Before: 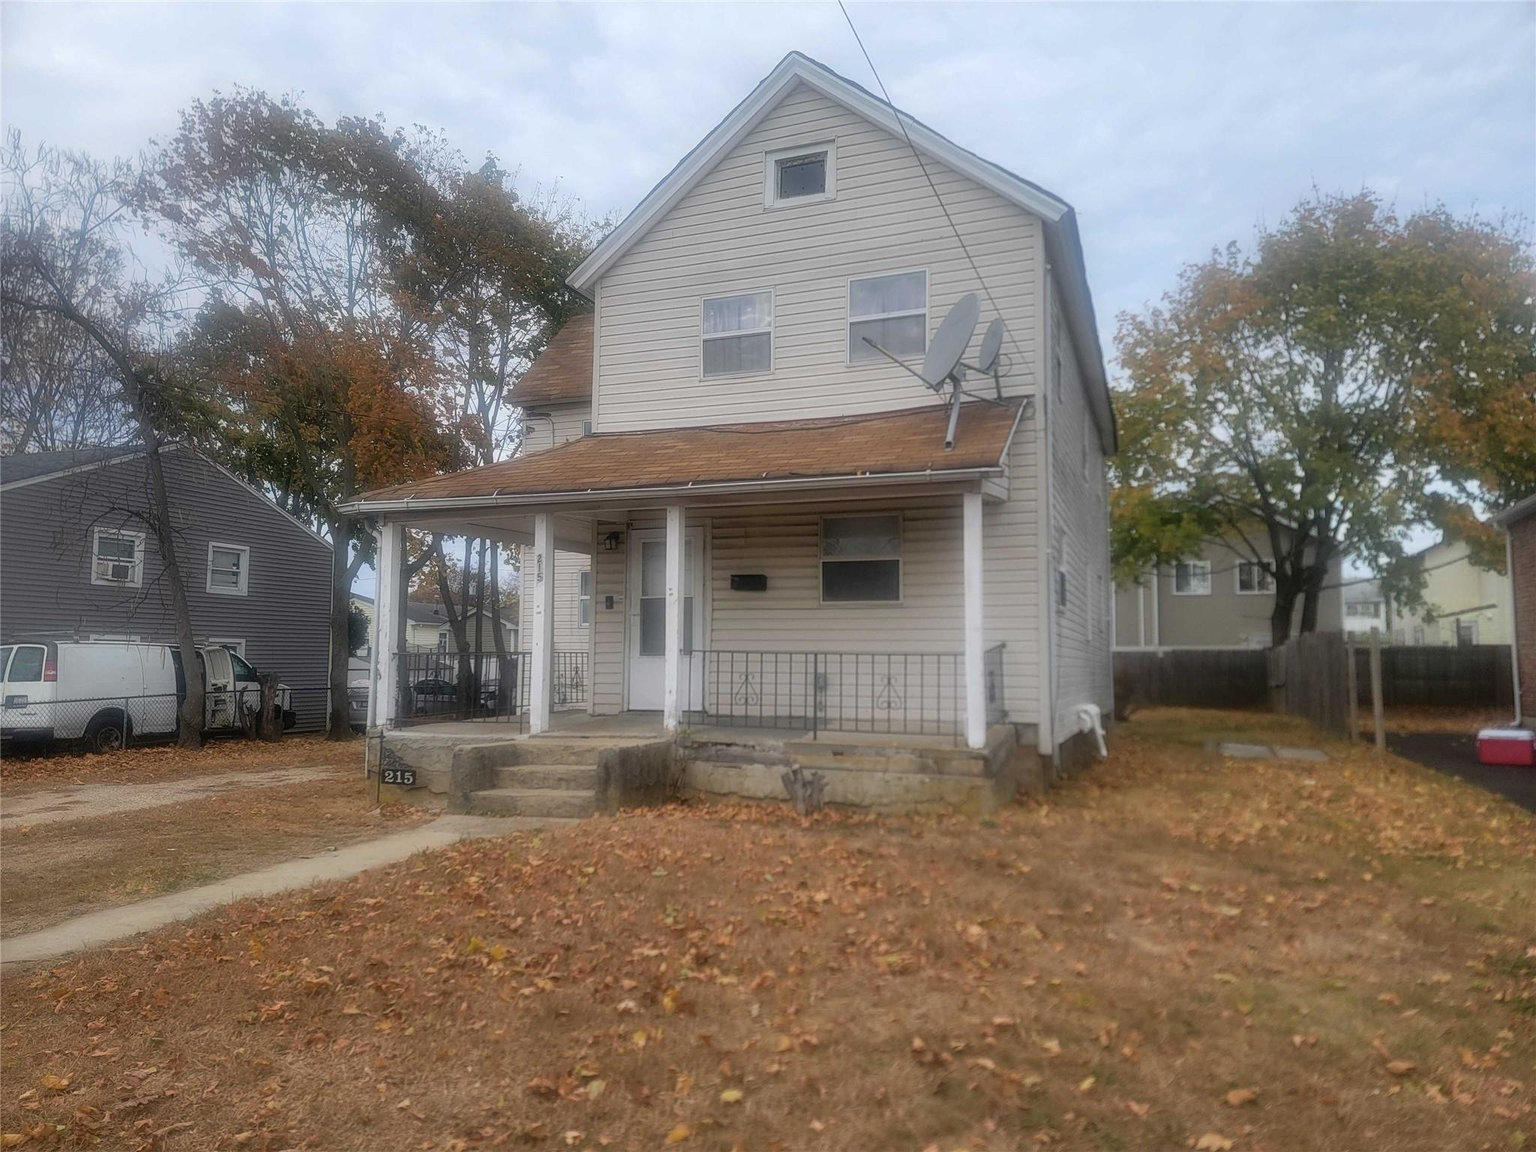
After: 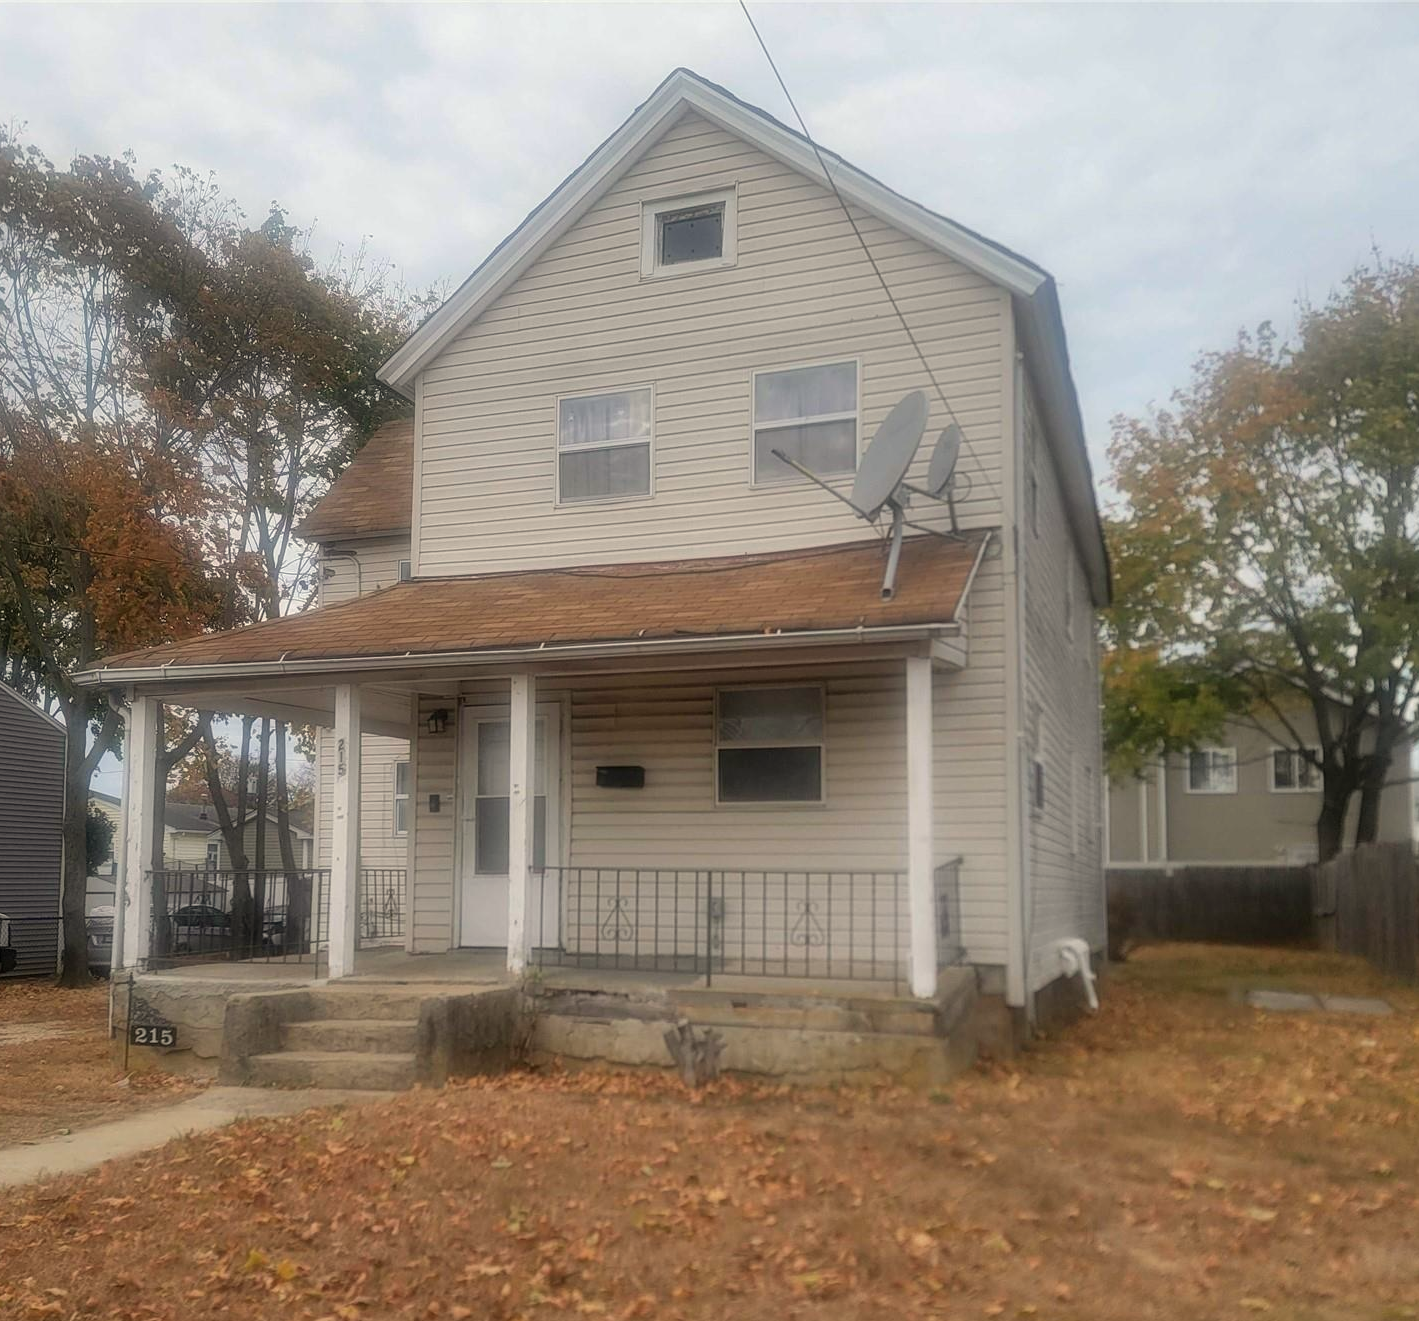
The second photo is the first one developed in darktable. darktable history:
white balance: red 1.045, blue 0.932
crop: left 18.479%, right 12.2%, bottom 13.971%
